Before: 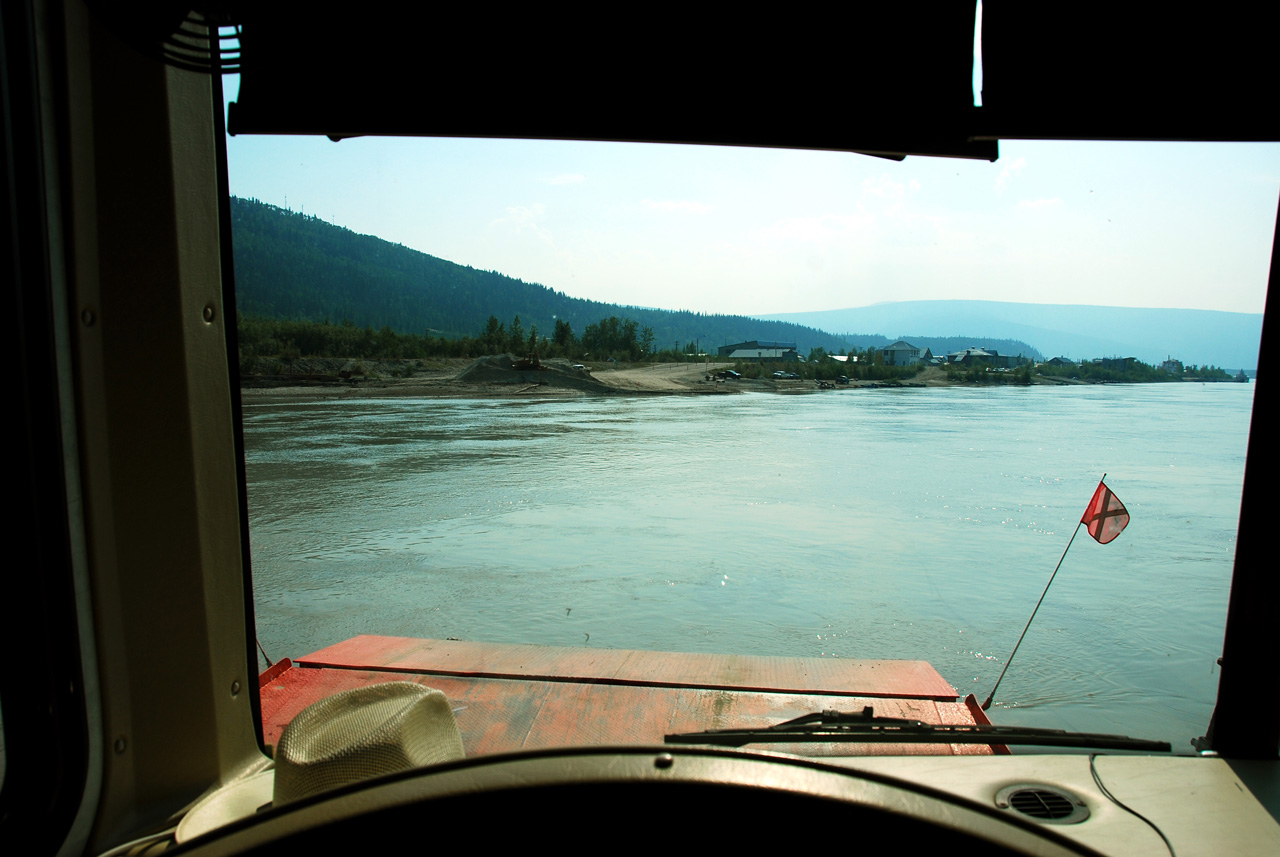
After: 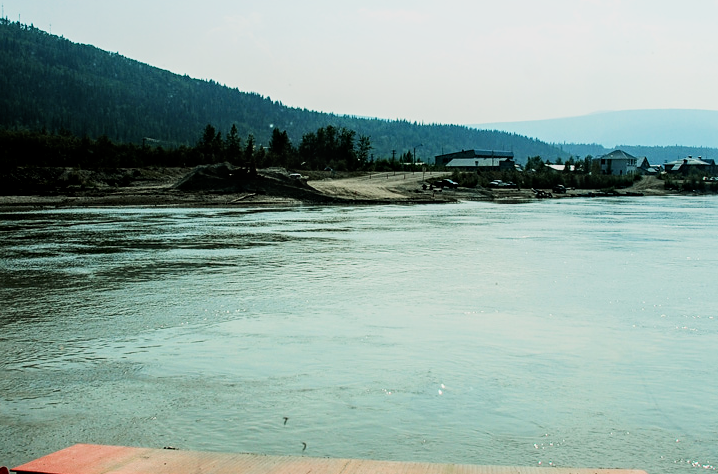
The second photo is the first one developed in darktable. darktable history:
exposure: compensate highlight preservation false
crop and rotate: left 22.165%, top 22.364%, right 21.724%, bottom 22.239%
sharpen: amount 0.213
contrast brightness saturation: contrast 0.137
local contrast: detail 130%
filmic rgb: black relative exposure -5.02 EV, white relative exposure 3.98 EV, threshold 5.95 EV, hardness 2.9, contrast 1.298, highlights saturation mix -30.69%, enable highlight reconstruction true
